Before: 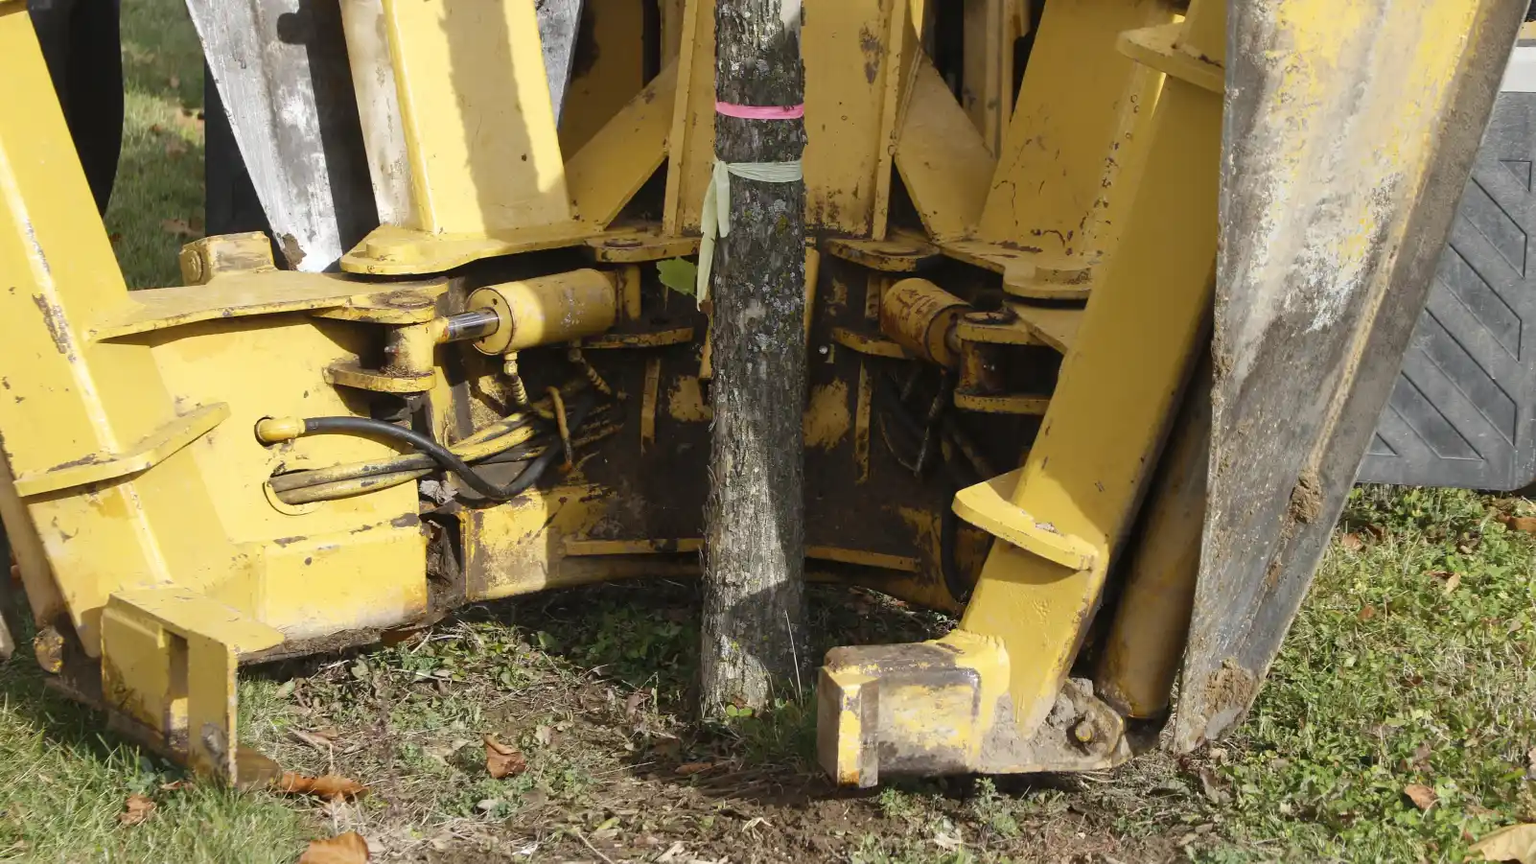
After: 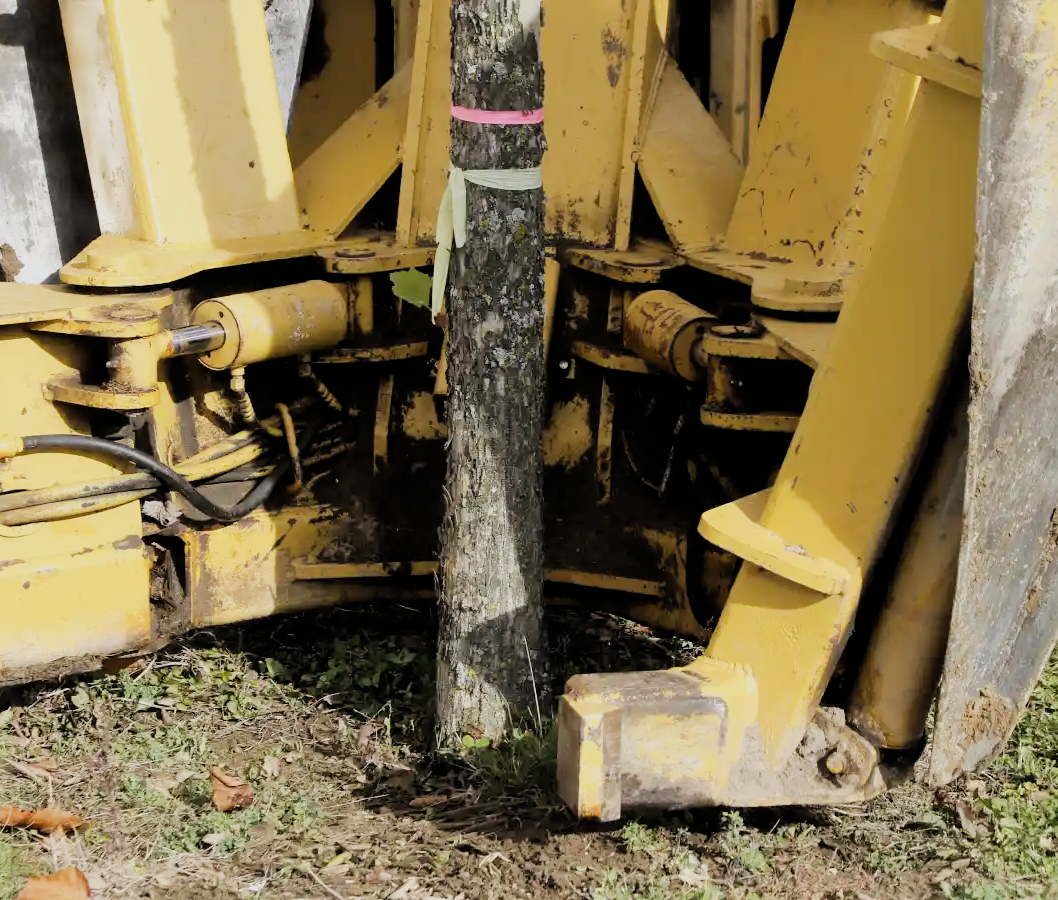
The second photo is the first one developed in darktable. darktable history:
crop and rotate: left 18.442%, right 15.508%
exposure: exposure 0.6 EV, compensate highlight preservation false
filmic rgb: black relative exposure -4.14 EV, white relative exposure 5.1 EV, hardness 2.11, contrast 1.165
